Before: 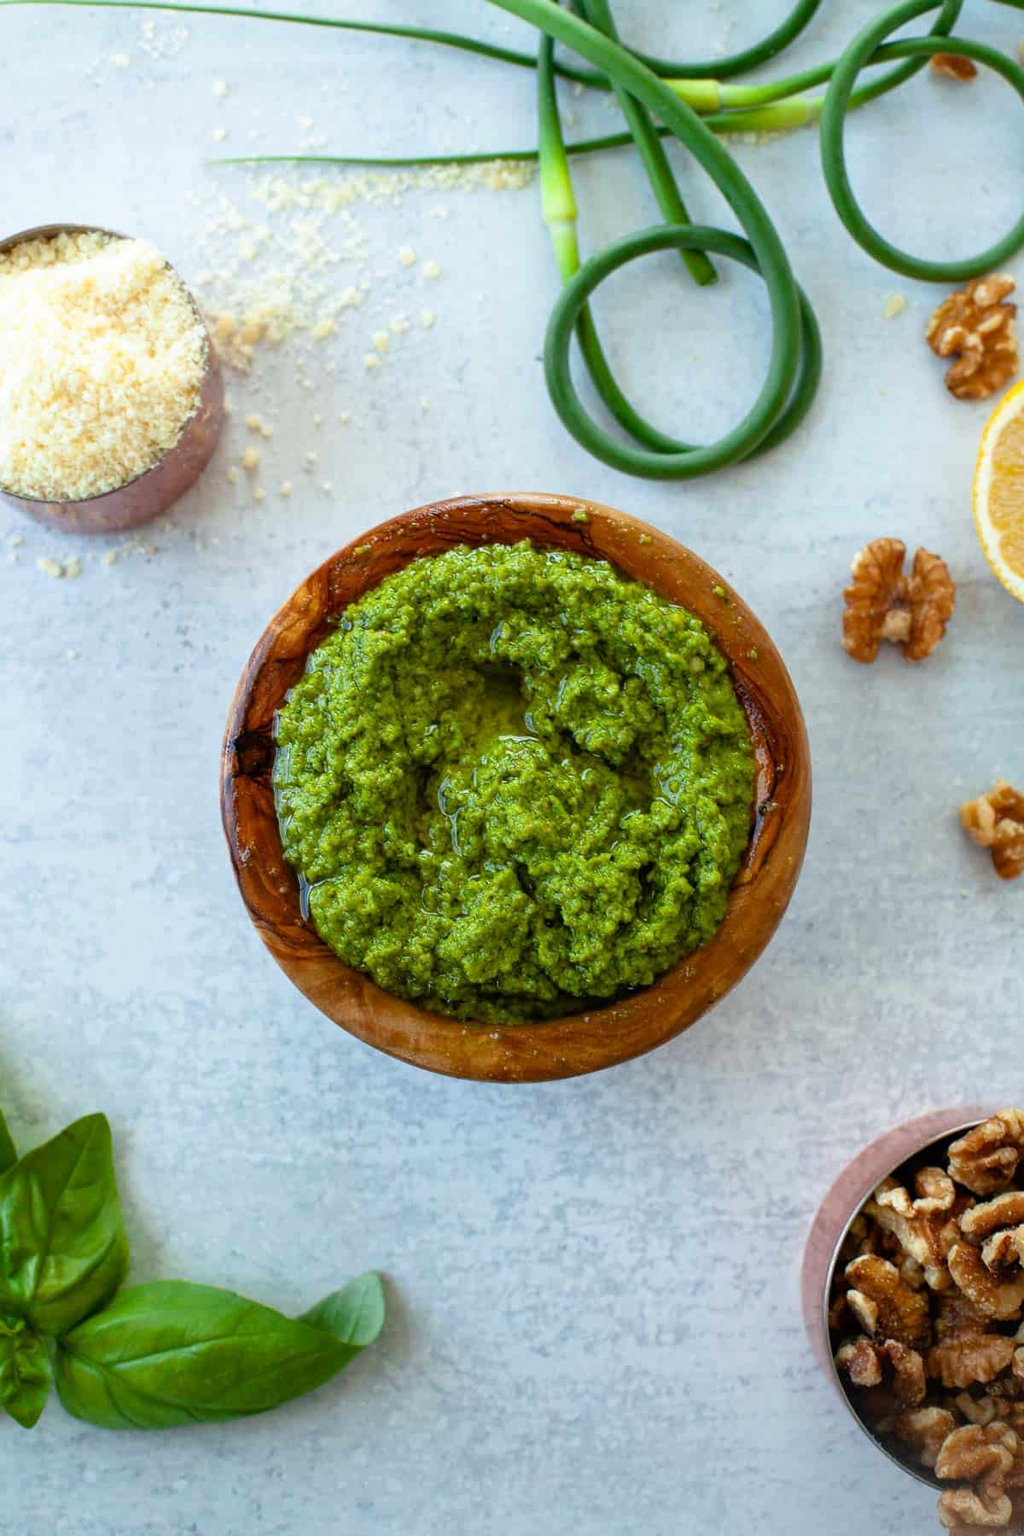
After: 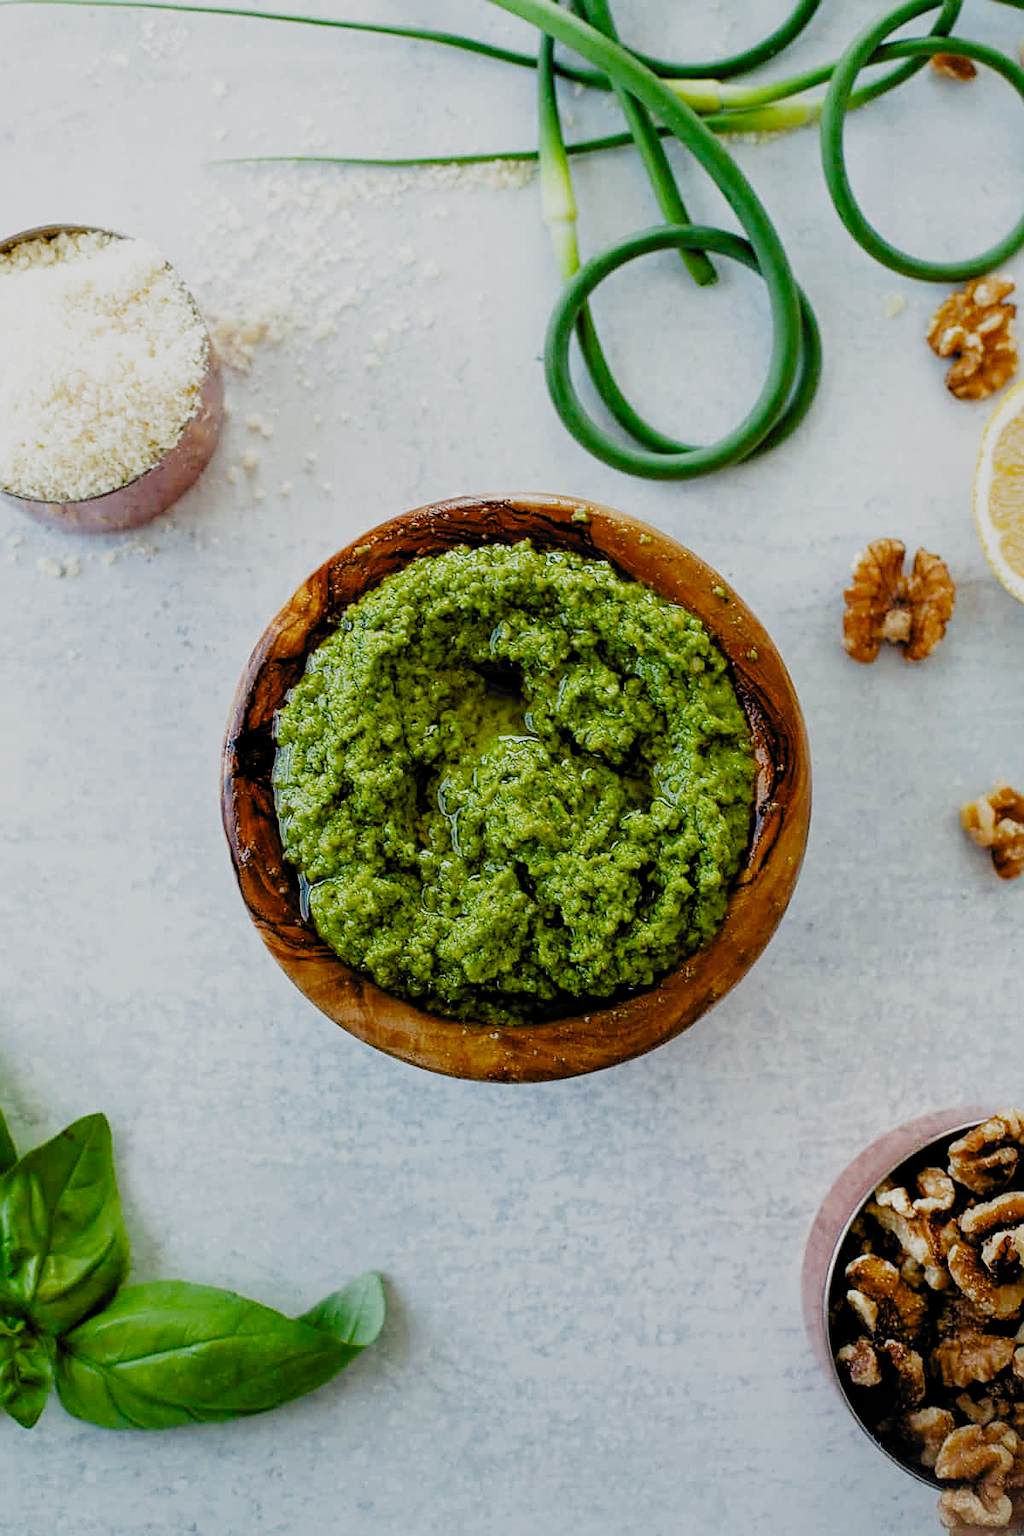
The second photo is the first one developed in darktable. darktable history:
filmic rgb: black relative exposure -5.1 EV, white relative exposure 3.99 EV, threshold 5.96 EV, hardness 2.89, contrast 1.098, highlights saturation mix -21.43%, add noise in highlights 0, preserve chrominance no, color science v3 (2019), use custom middle-gray values true, contrast in highlights soft, enable highlight reconstruction true
tone equalizer: on, module defaults
sharpen: on, module defaults
